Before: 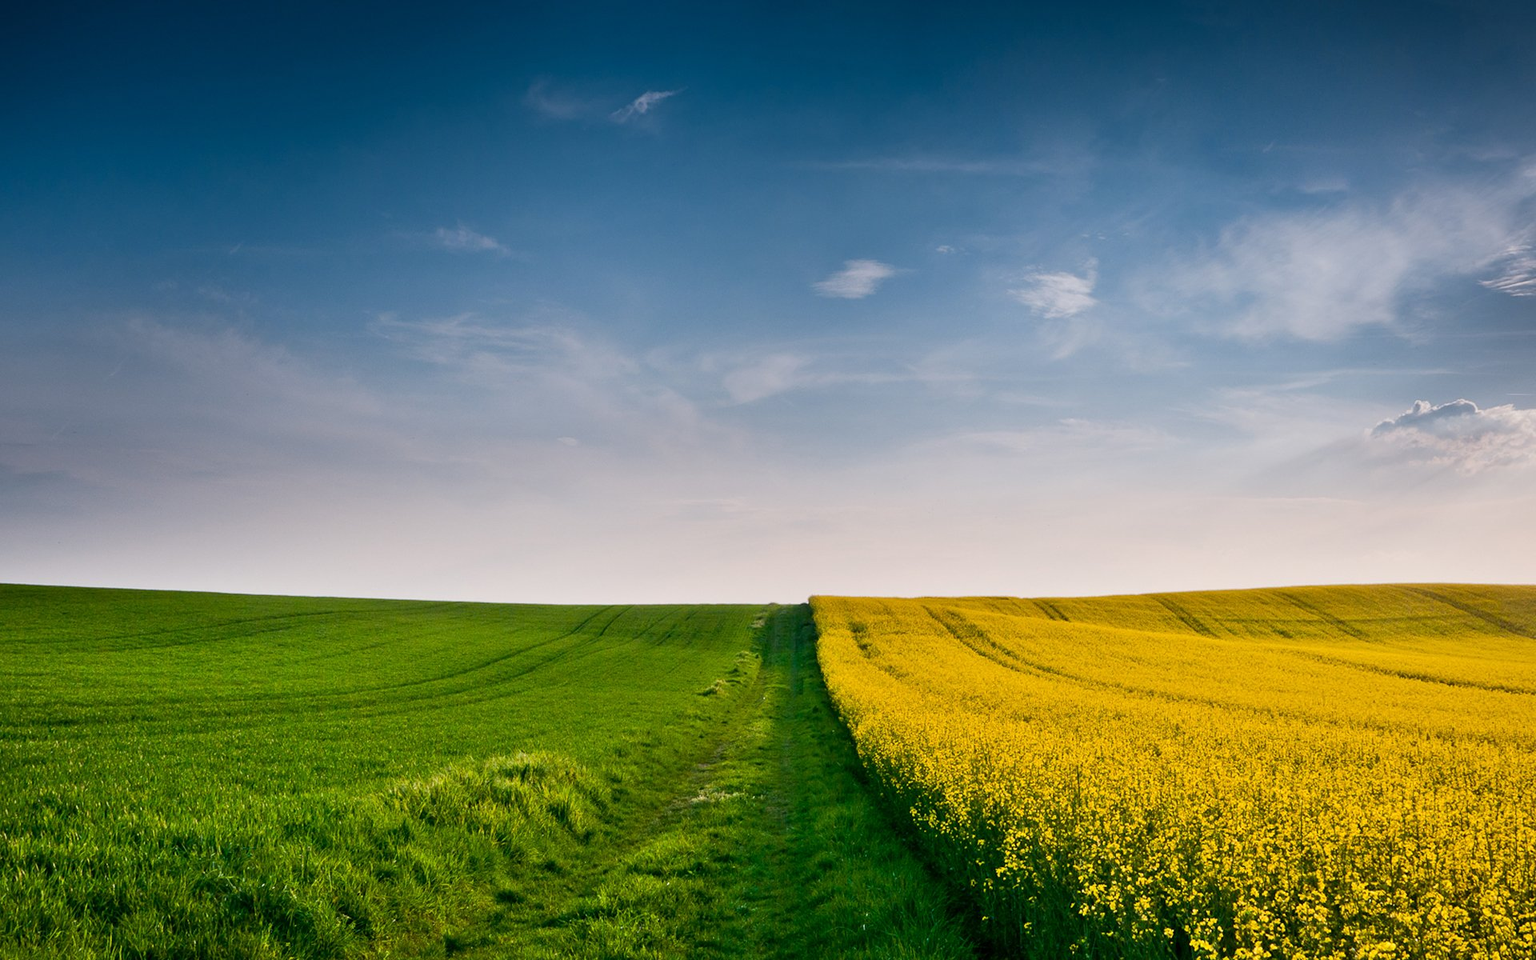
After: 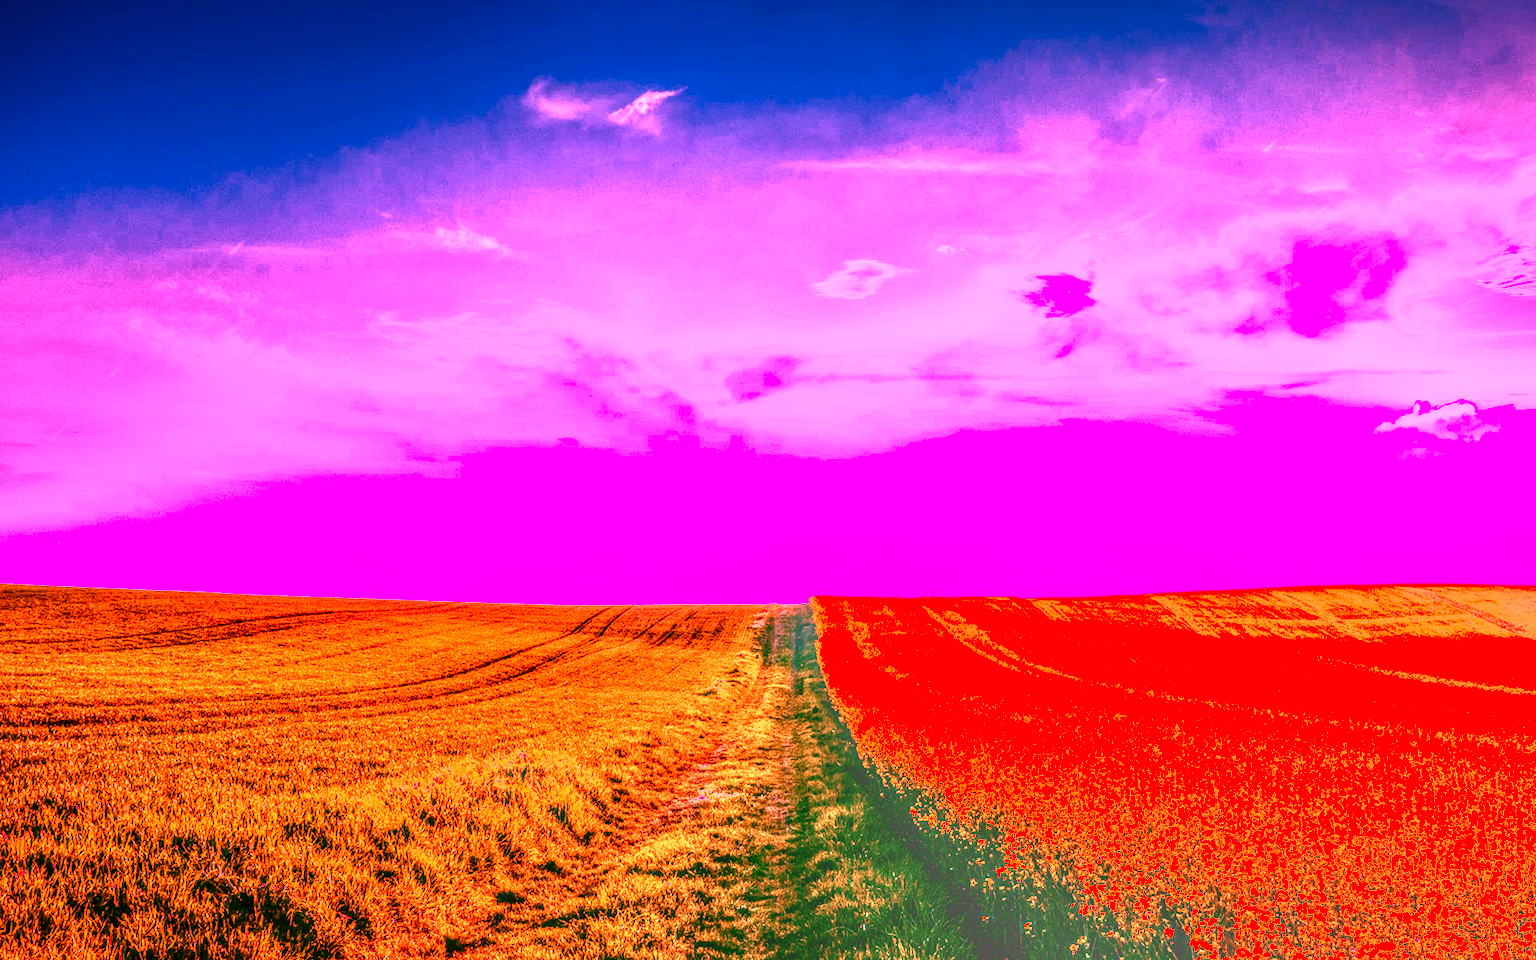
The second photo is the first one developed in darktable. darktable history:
contrast brightness saturation: contrast 0.19, brightness -0.24, saturation 0.11
white balance: red 4.26, blue 1.802
local contrast: highlights 0%, shadows 0%, detail 182%
